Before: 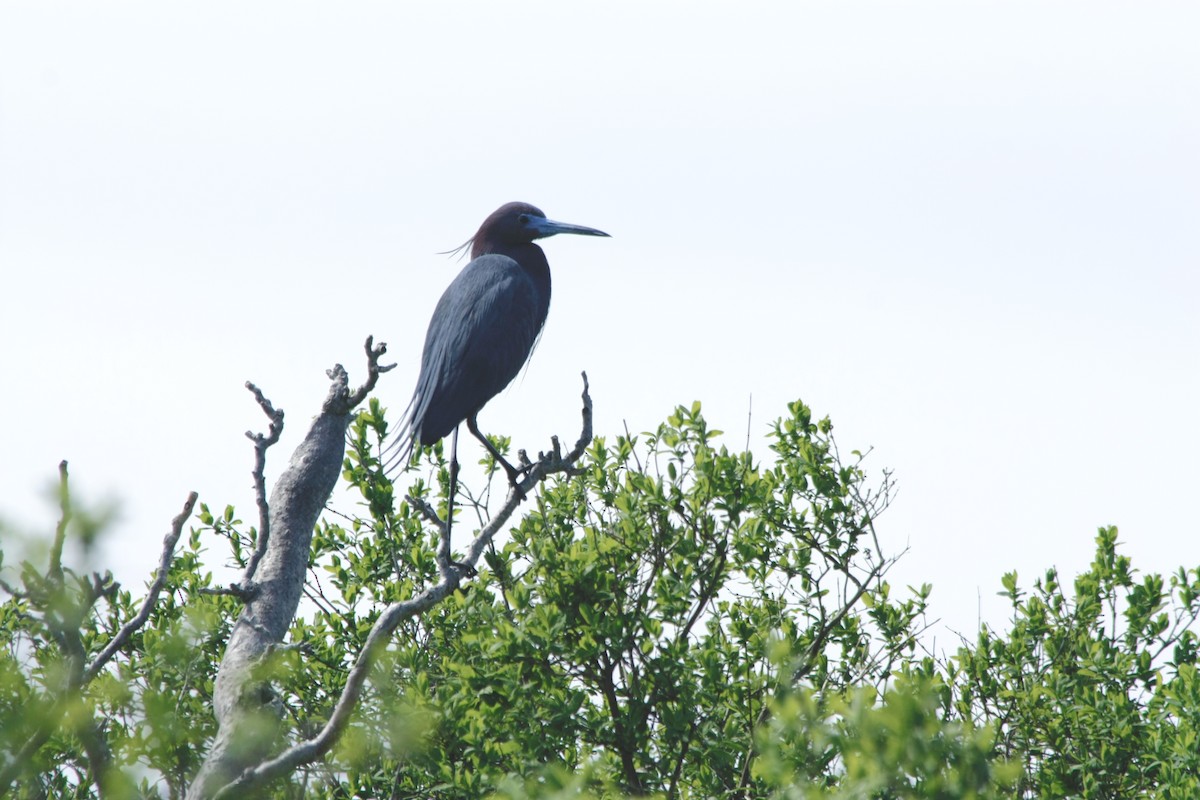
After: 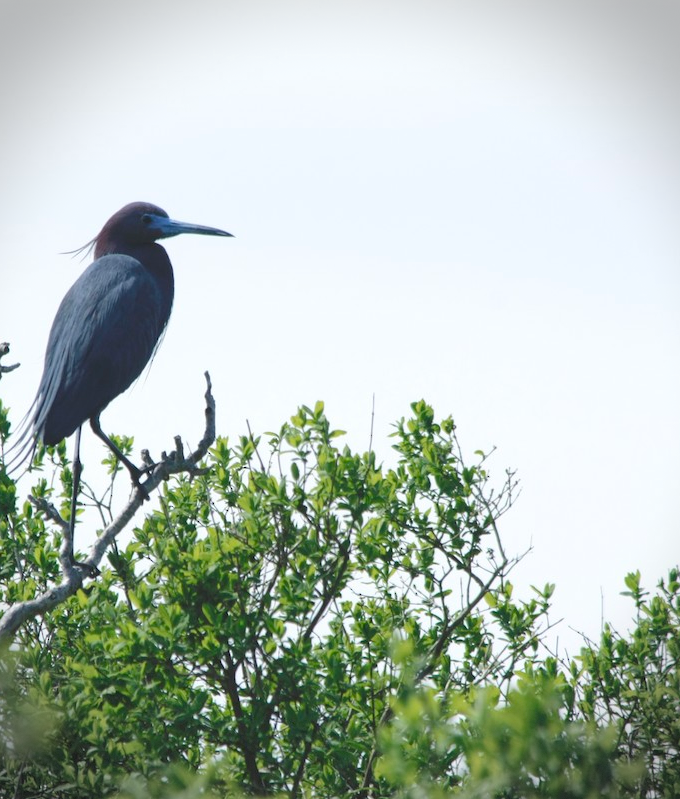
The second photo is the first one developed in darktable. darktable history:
crop: left 31.462%, top 0.006%, right 11.82%
vignetting: dithering 8-bit output
